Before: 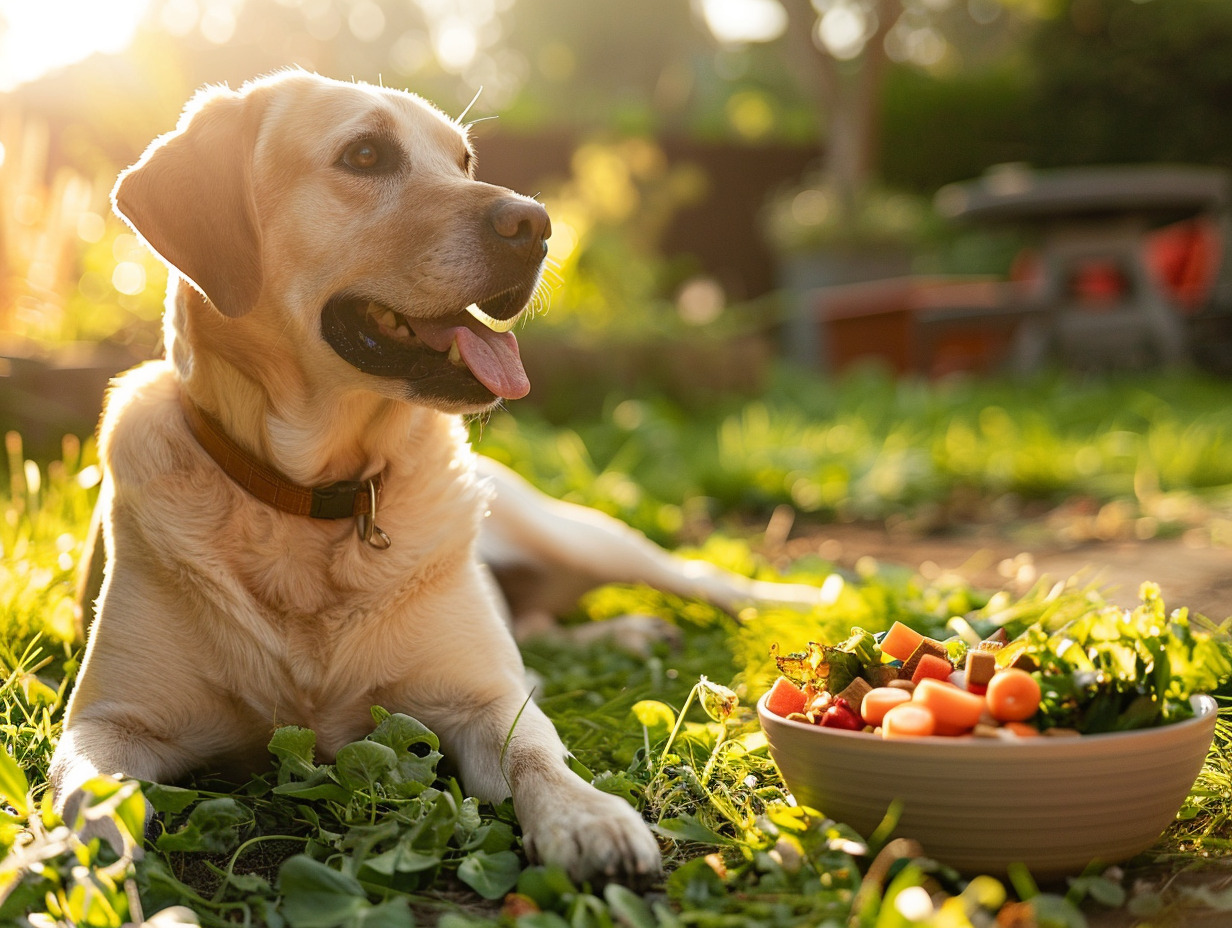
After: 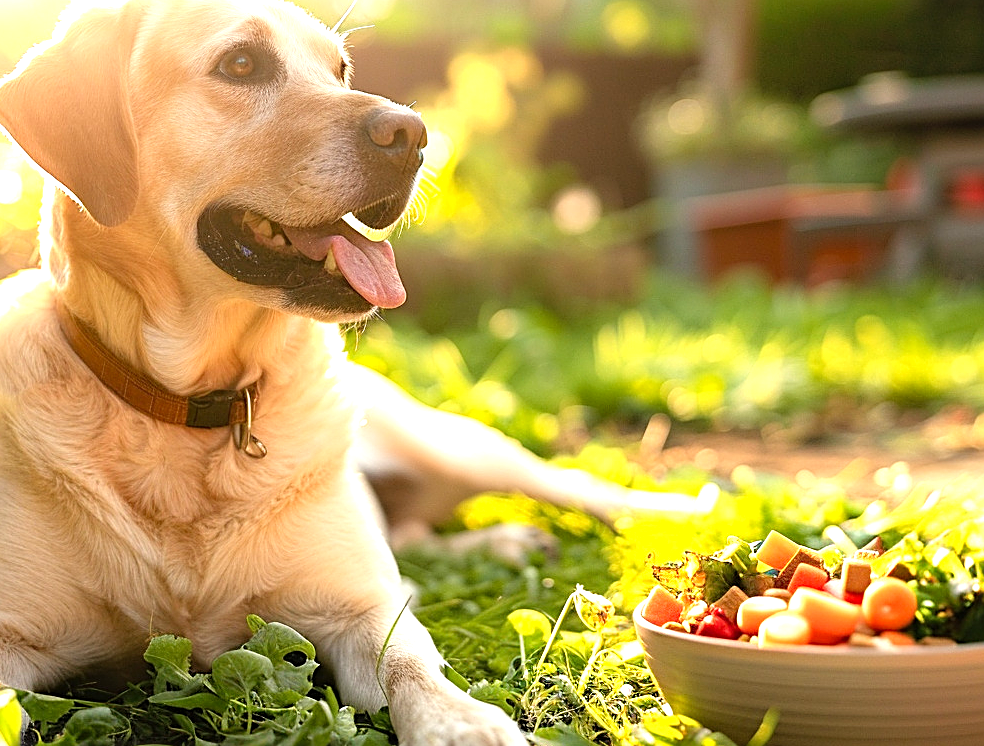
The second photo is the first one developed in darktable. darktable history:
sharpen: on, module defaults
tone equalizer: -8 EV -0.779 EV, -7 EV -0.734 EV, -6 EV -0.566 EV, -5 EV -0.381 EV, -3 EV 0.376 EV, -2 EV 0.6 EV, -1 EV 0.682 EV, +0 EV 0.737 EV
crop and rotate: left 10.124%, top 9.831%, right 9.928%, bottom 9.73%
levels: levels [0, 0.435, 0.917]
